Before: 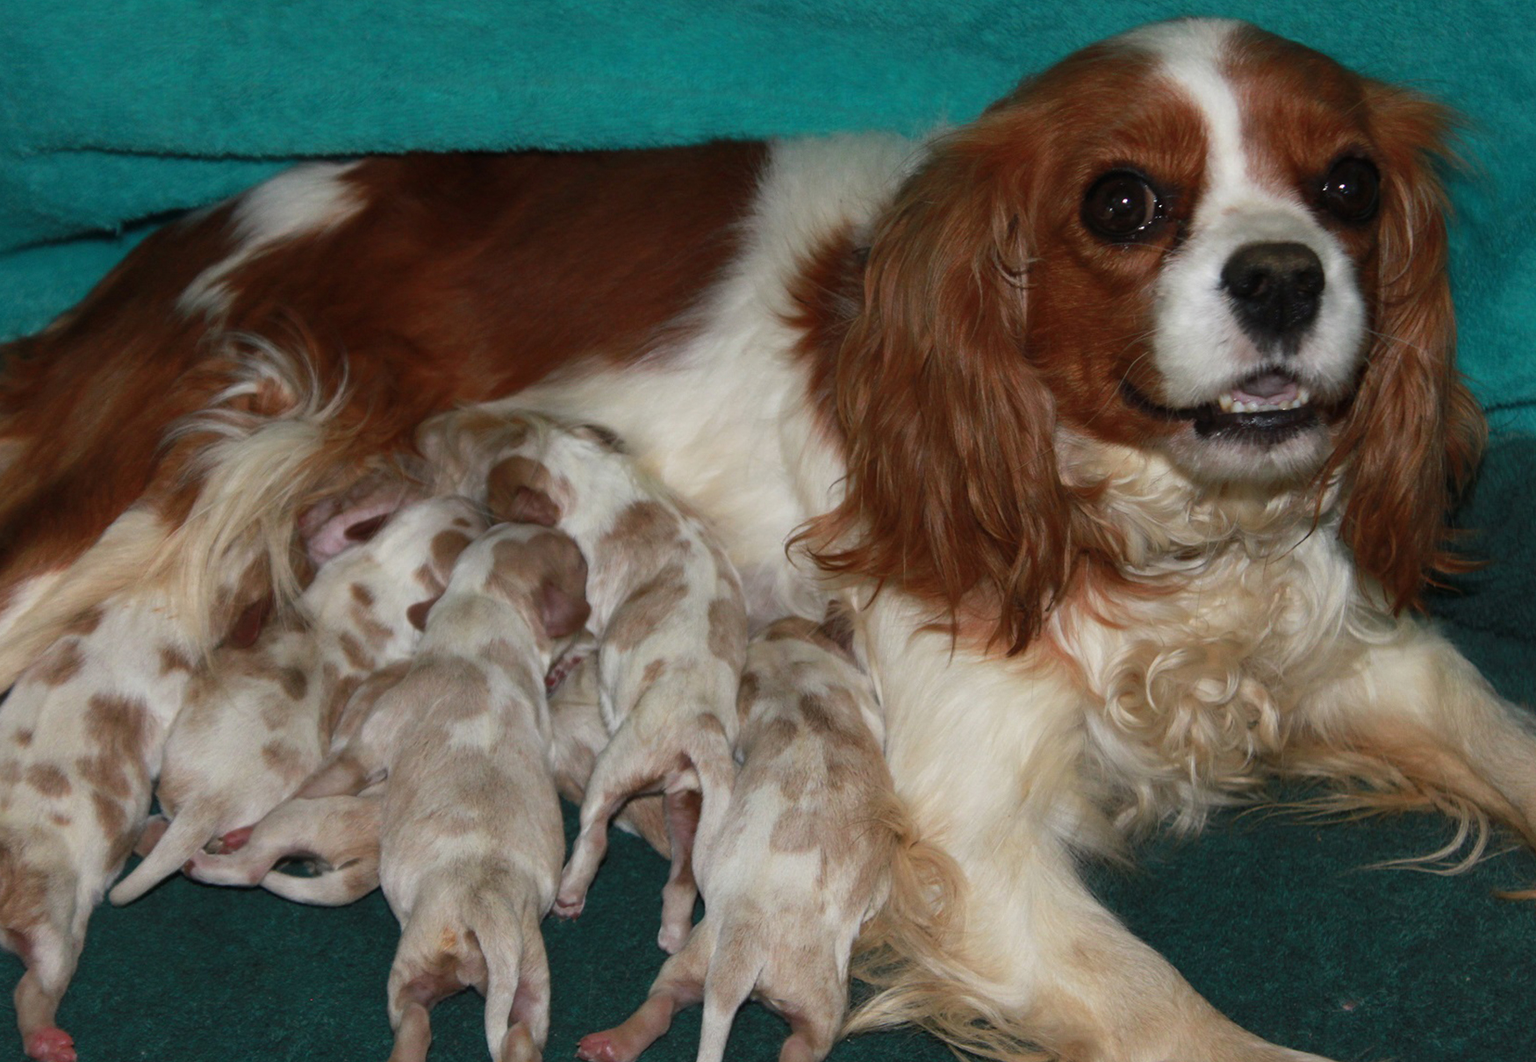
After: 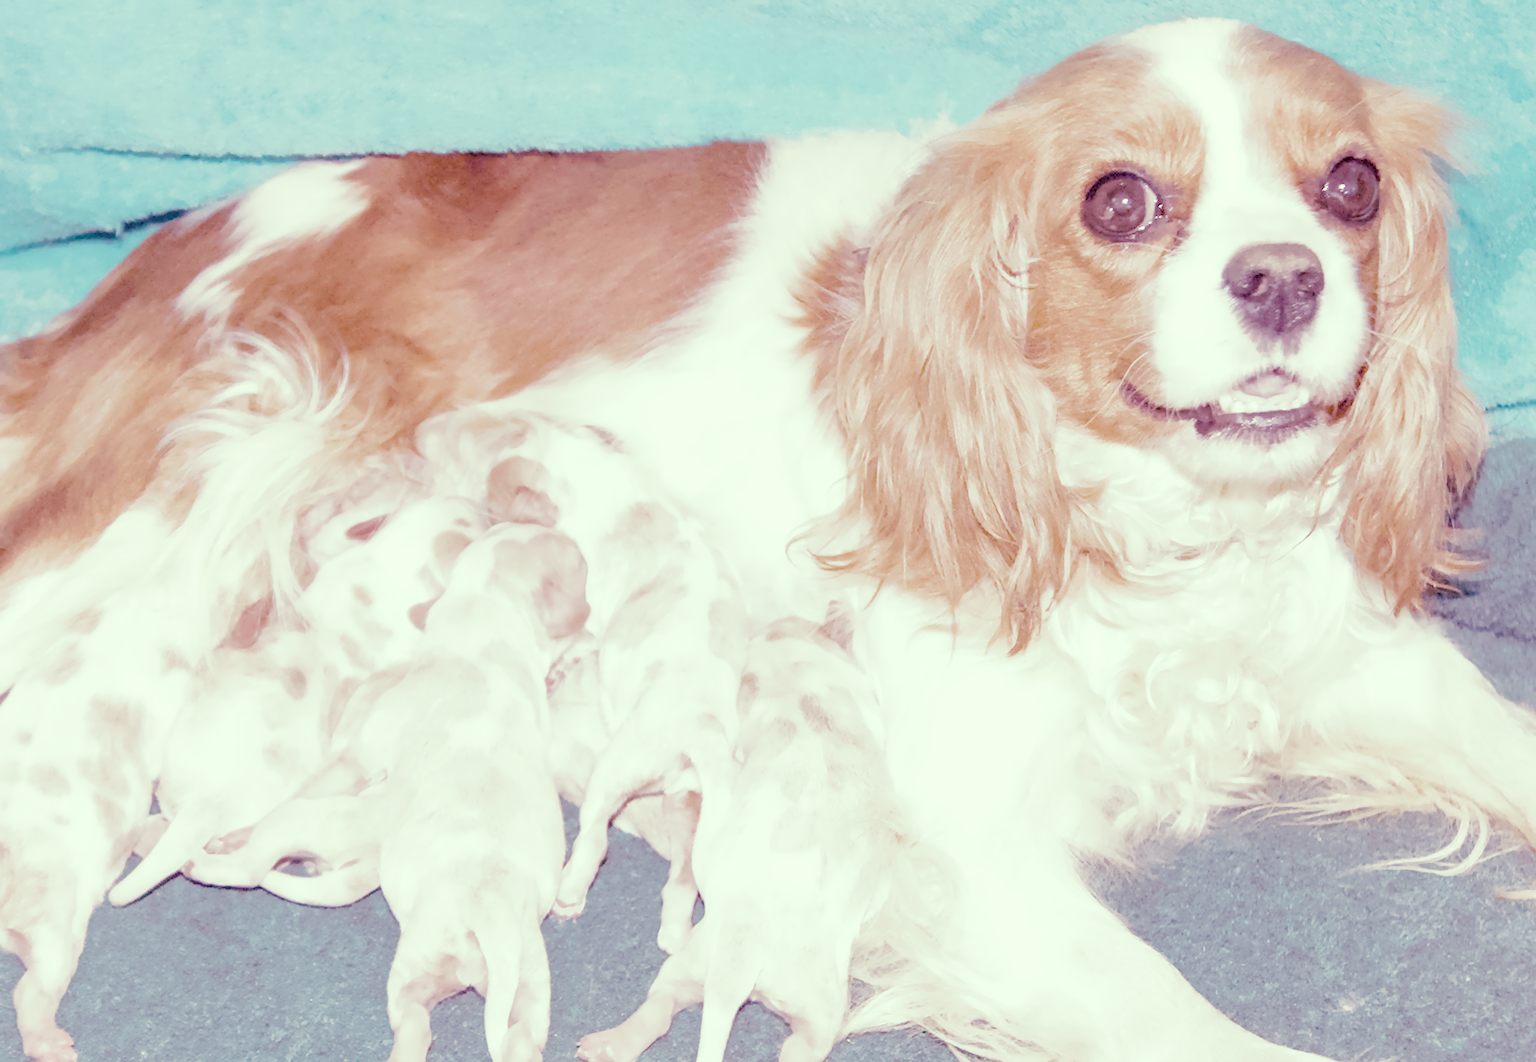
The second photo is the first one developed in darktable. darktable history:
local contrast: on, module defaults
color calibration: illuminant as shot in camera, x 0.37, y 0.382, temperature 4313.32 K
denoise (profiled): preserve shadows 1.52, scattering 0.002, a [-1, 0, 0], compensate highlight preservation false
exposure: black level correction 0, exposure 1.45 EV, compensate exposure bias true, compensate highlight preservation false
filmic rgb: black relative exposure -2.85 EV, white relative exposure 4.56 EV, hardness 1.77, contrast 1.25, preserve chrominance no, color science v5 (2021)
haze removal: compatibility mode true, adaptive false
highlight reconstruction: on, module defaults
lens correction: scale 1, crop 1, focal 35, aperture 5, distance 0.775, camera "Canon EOS RP", lens "Canon RF 35mm F1.8 MACRO IS STM"
white balance: red 2.229, blue 1.46
velvia: on, module defaults
color correction: highlights a* -20.17, highlights b* 20.27, shadows a* 20.03, shadows b* -20.46, saturation 0.43
color balance rgb: linear chroma grading › global chroma 18.9%, perceptual saturation grading › global saturation 20%, perceptual saturation grading › highlights -25%, perceptual saturation grading › shadows 50%, global vibrance 18.93%
